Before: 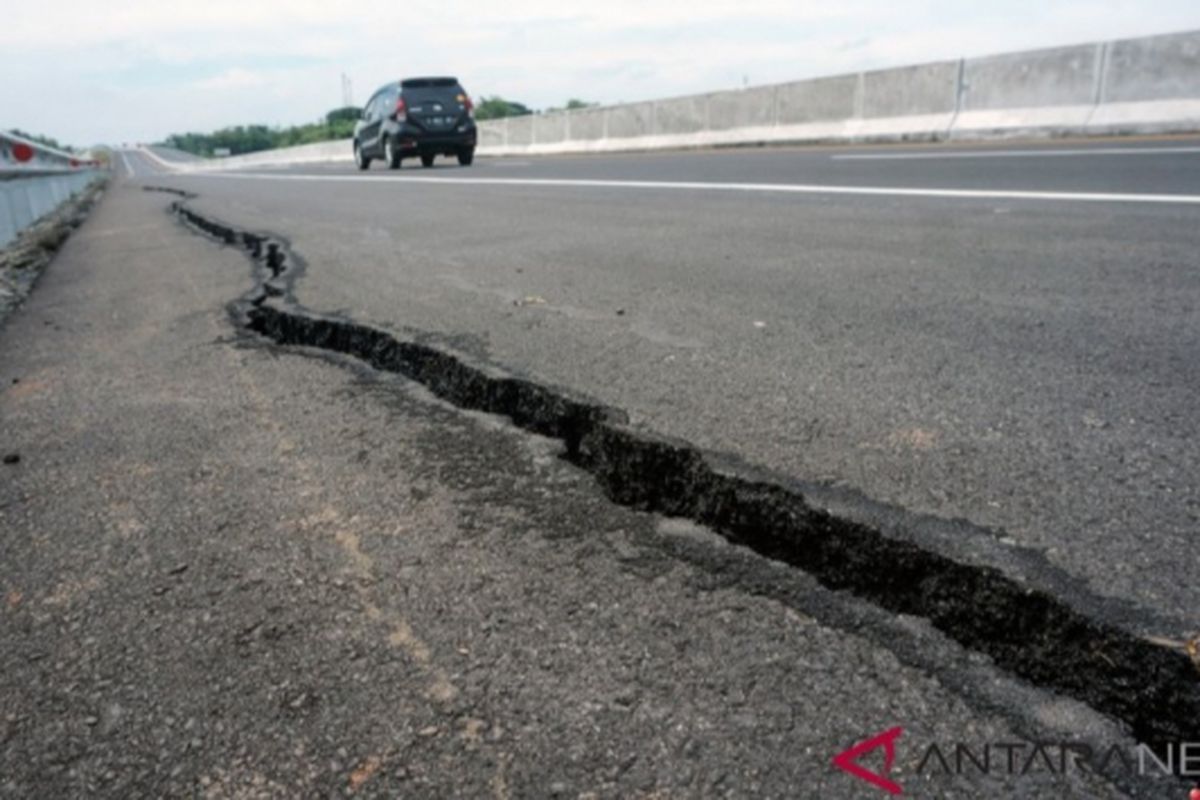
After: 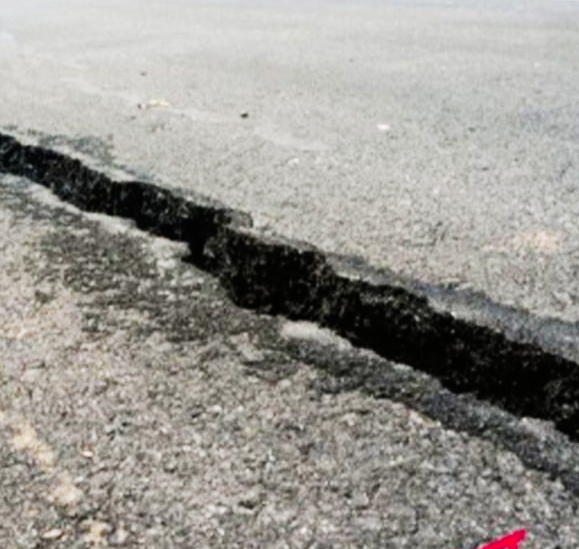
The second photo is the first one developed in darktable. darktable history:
crop: left 31.379%, top 24.658%, right 20.326%, bottom 6.628%
base curve: curves: ch0 [(0, 0) (0.007, 0.004) (0.027, 0.03) (0.046, 0.07) (0.207, 0.54) (0.442, 0.872) (0.673, 0.972) (1, 1)], preserve colors none
